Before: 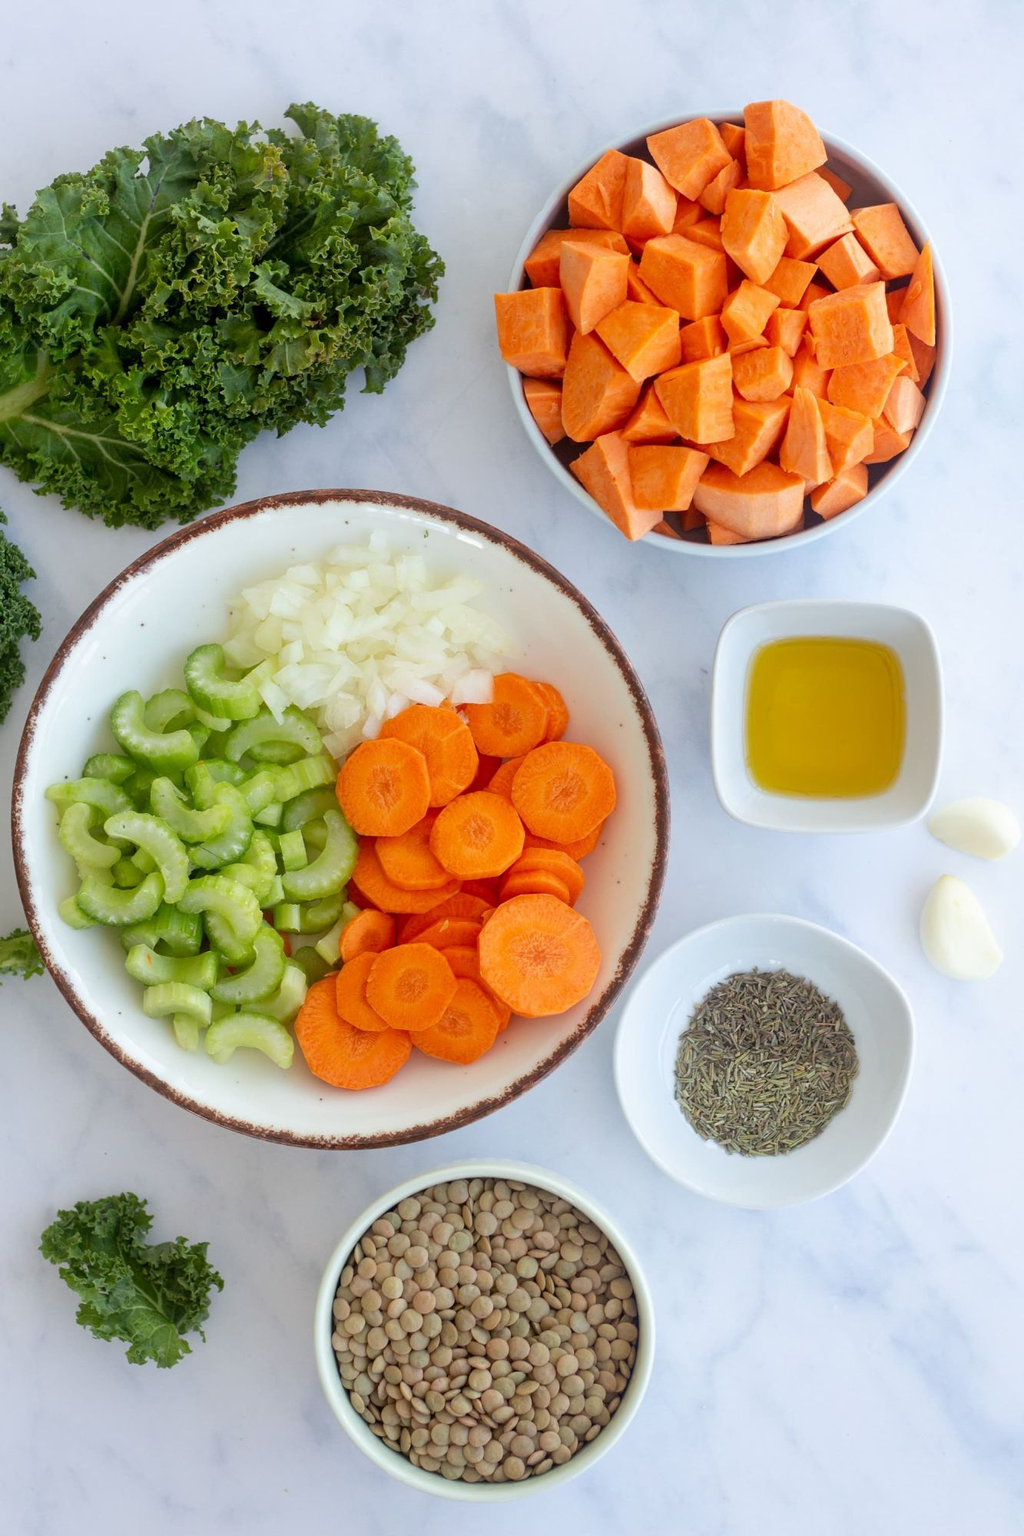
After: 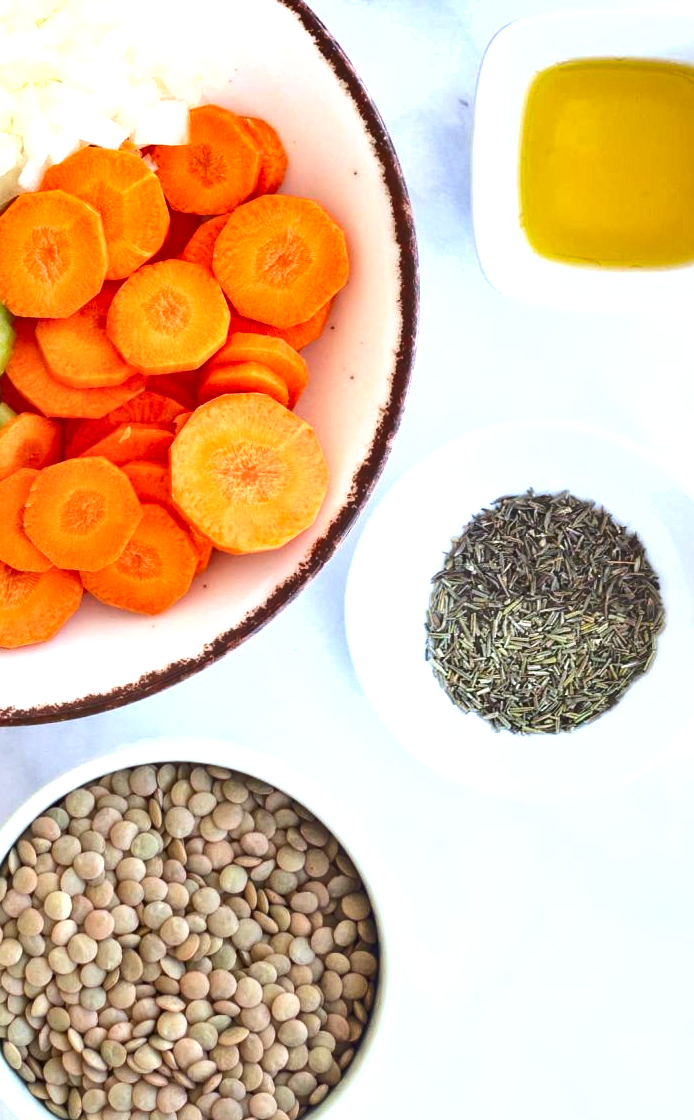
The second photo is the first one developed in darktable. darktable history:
color calibration: illuminant as shot in camera, x 0.358, y 0.373, temperature 4628.91 K, gamut compression 0.983
exposure: exposure 1 EV, compensate exposure bias true, compensate highlight preservation false
crop: left 34.021%, top 38.575%, right 13.902%, bottom 5.382%
shadows and highlights: shadows 48.74, highlights -42.04, soften with gaussian
